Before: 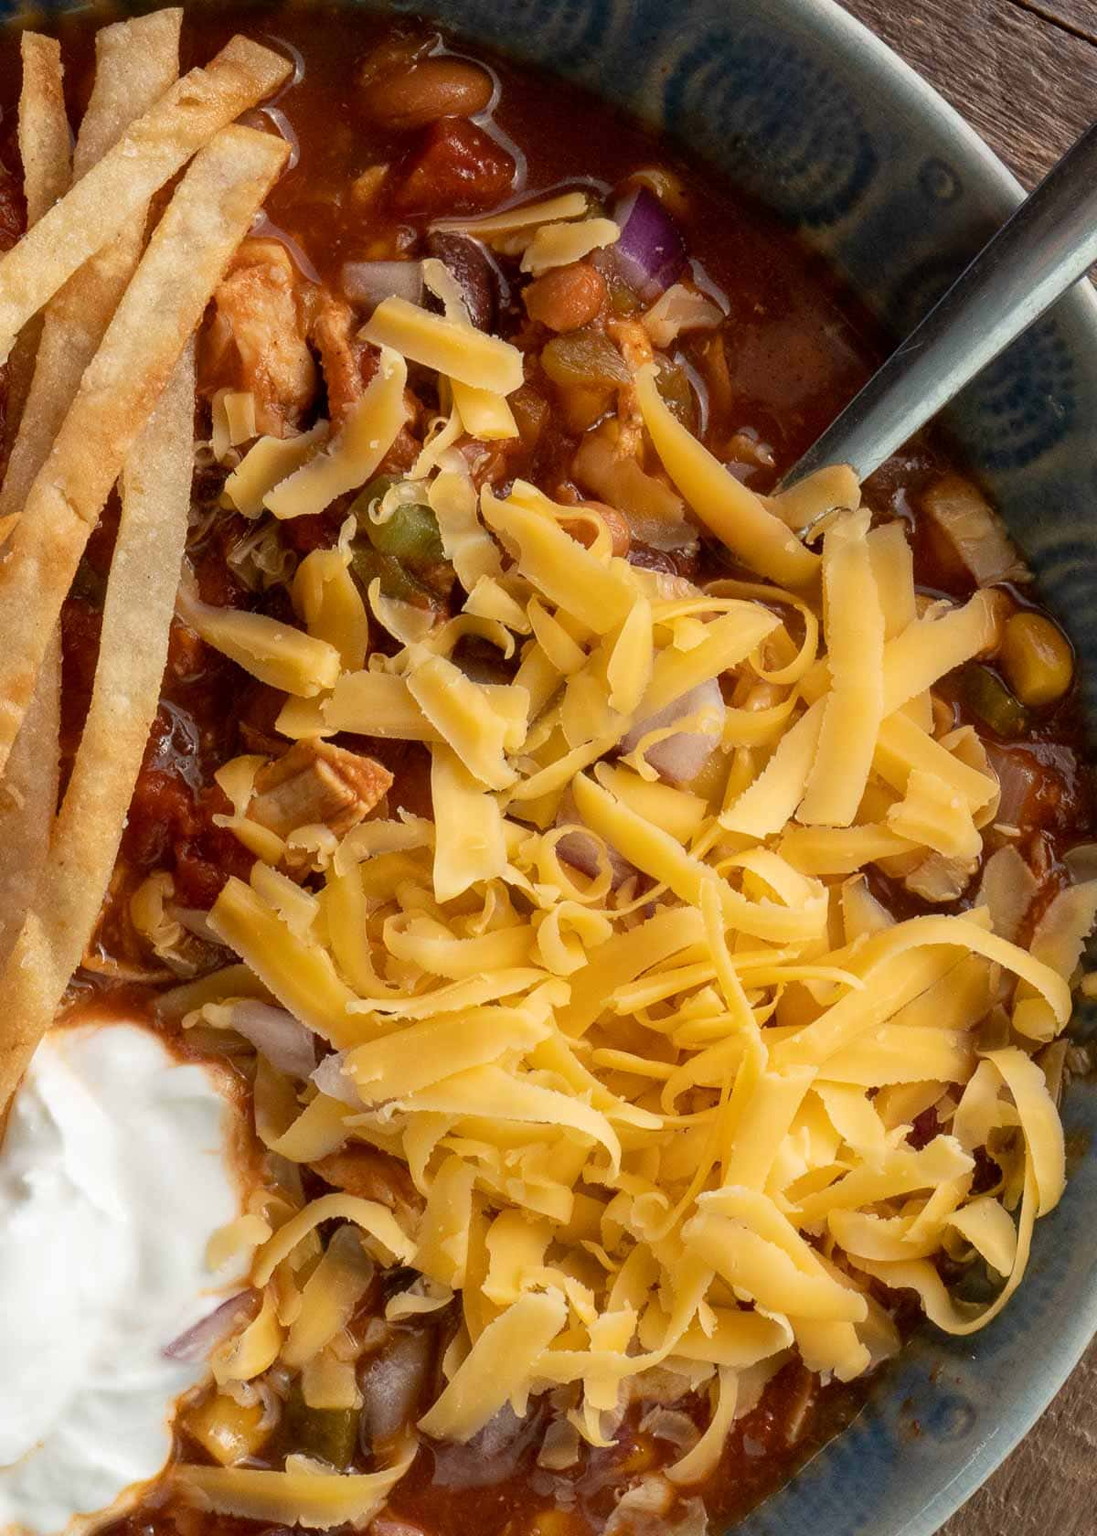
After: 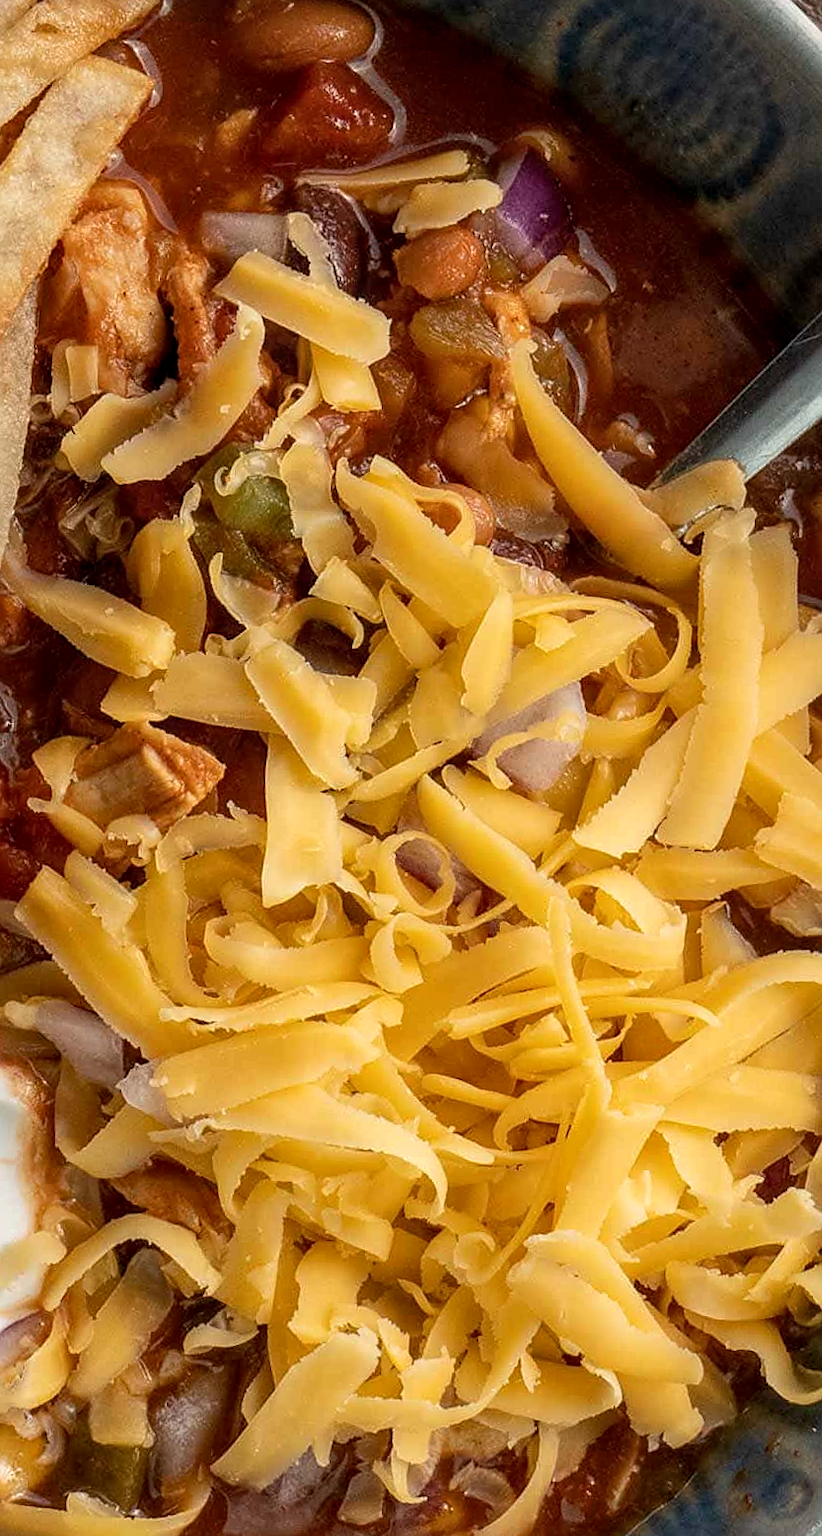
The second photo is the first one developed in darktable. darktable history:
sharpen: on, module defaults
crop and rotate: angle -3.27°, left 14.277%, top 0.028%, right 10.766%, bottom 0.028%
local contrast: on, module defaults
